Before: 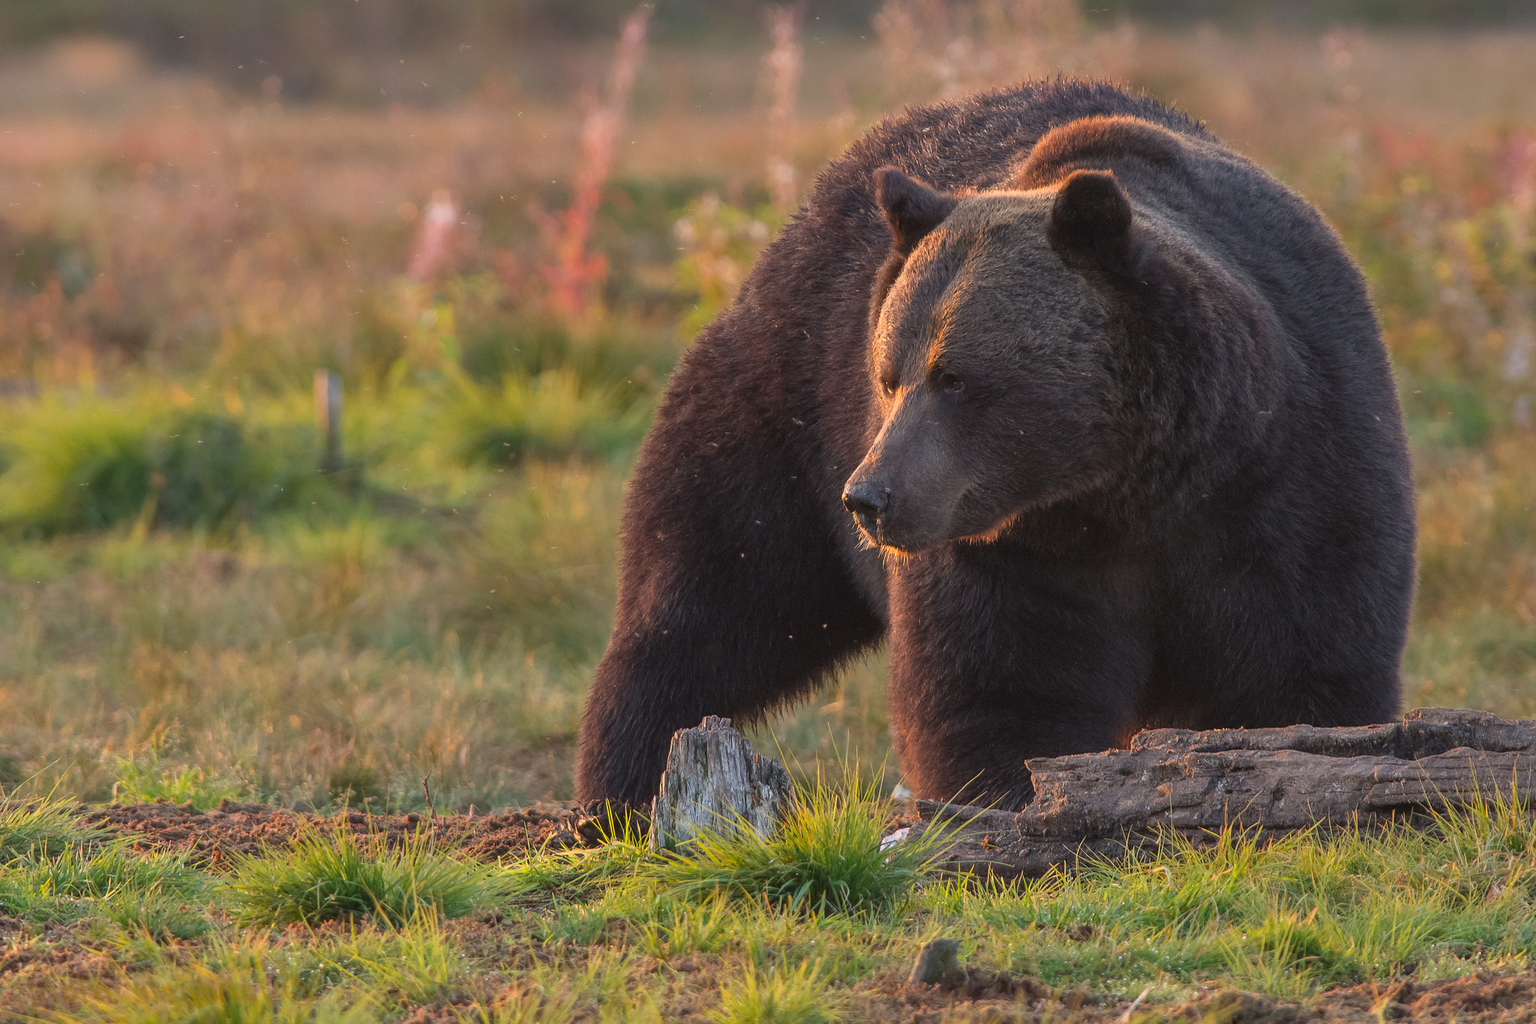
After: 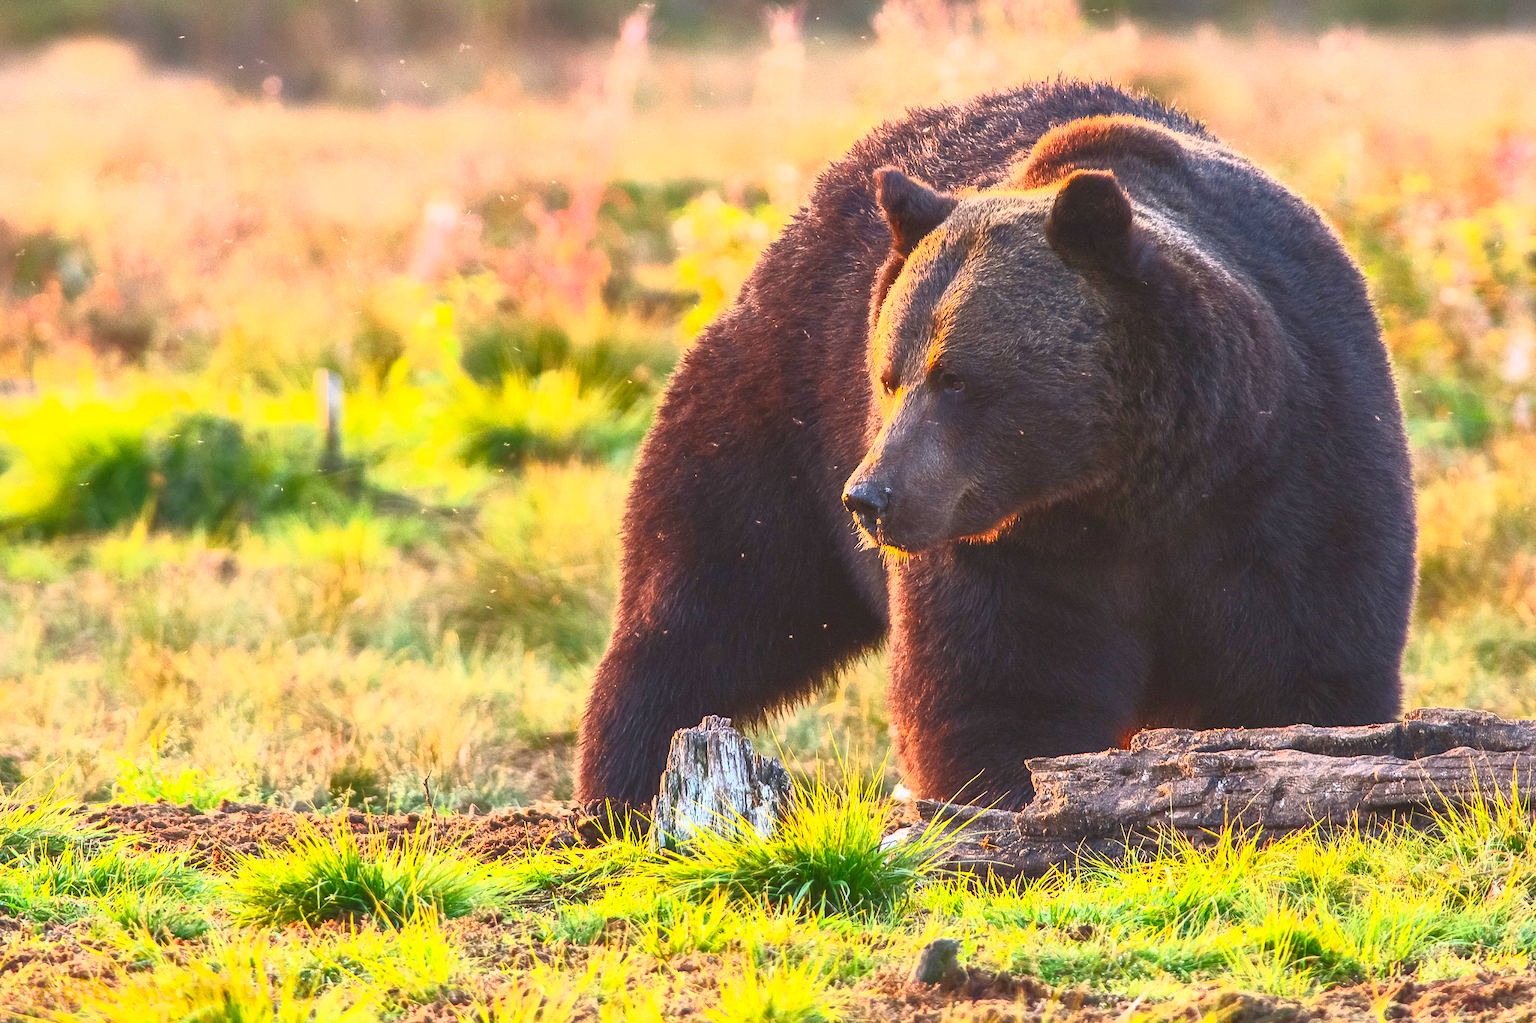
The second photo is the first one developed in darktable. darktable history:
contrast brightness saturation: contrast 0.992, brightness 0.988, saturation 0.989
